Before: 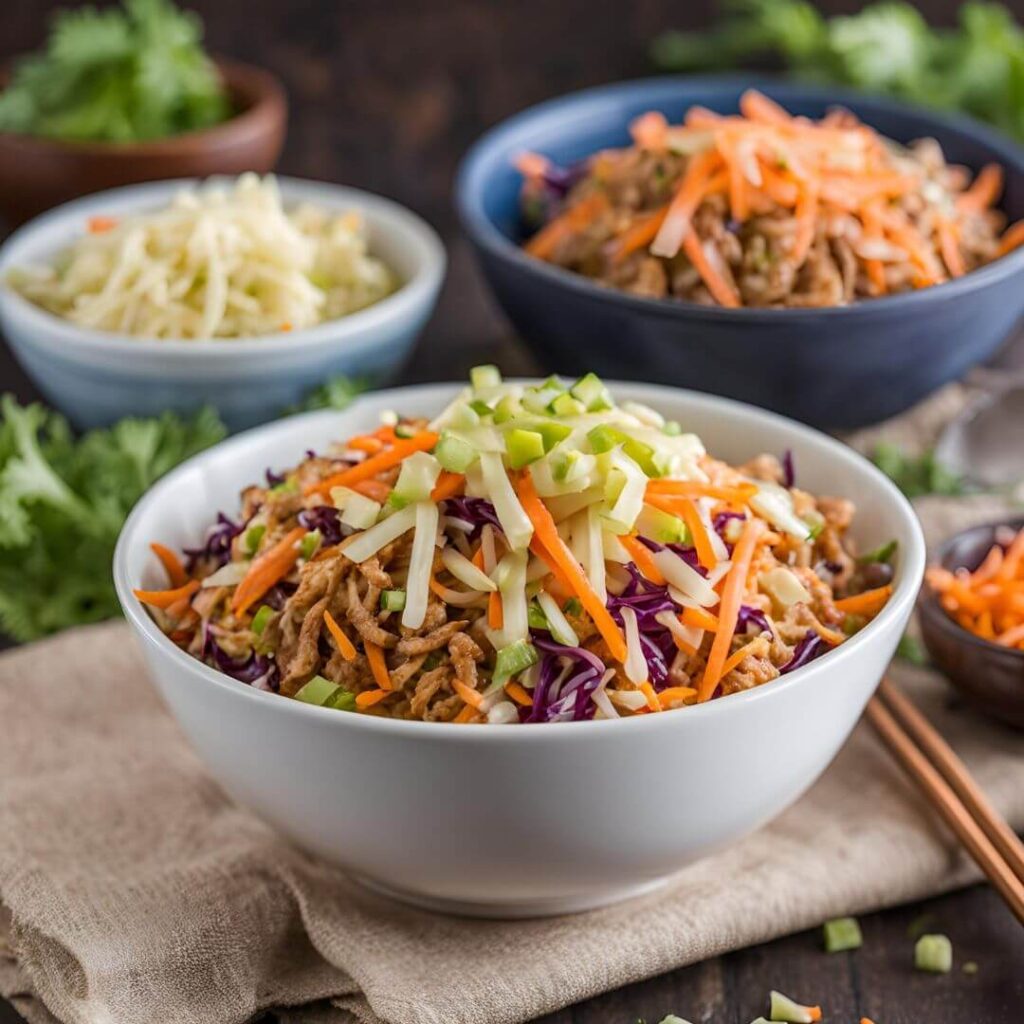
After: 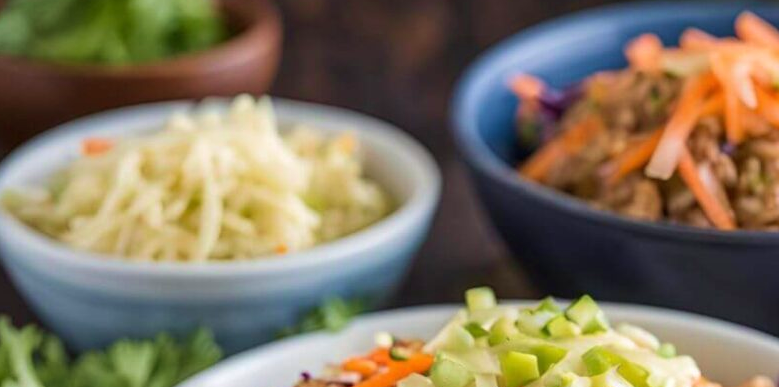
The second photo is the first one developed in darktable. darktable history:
crop: left 0.566%, top 7.642%, right 23.33%, bottom 54.489%
velvia: on, module defaults
